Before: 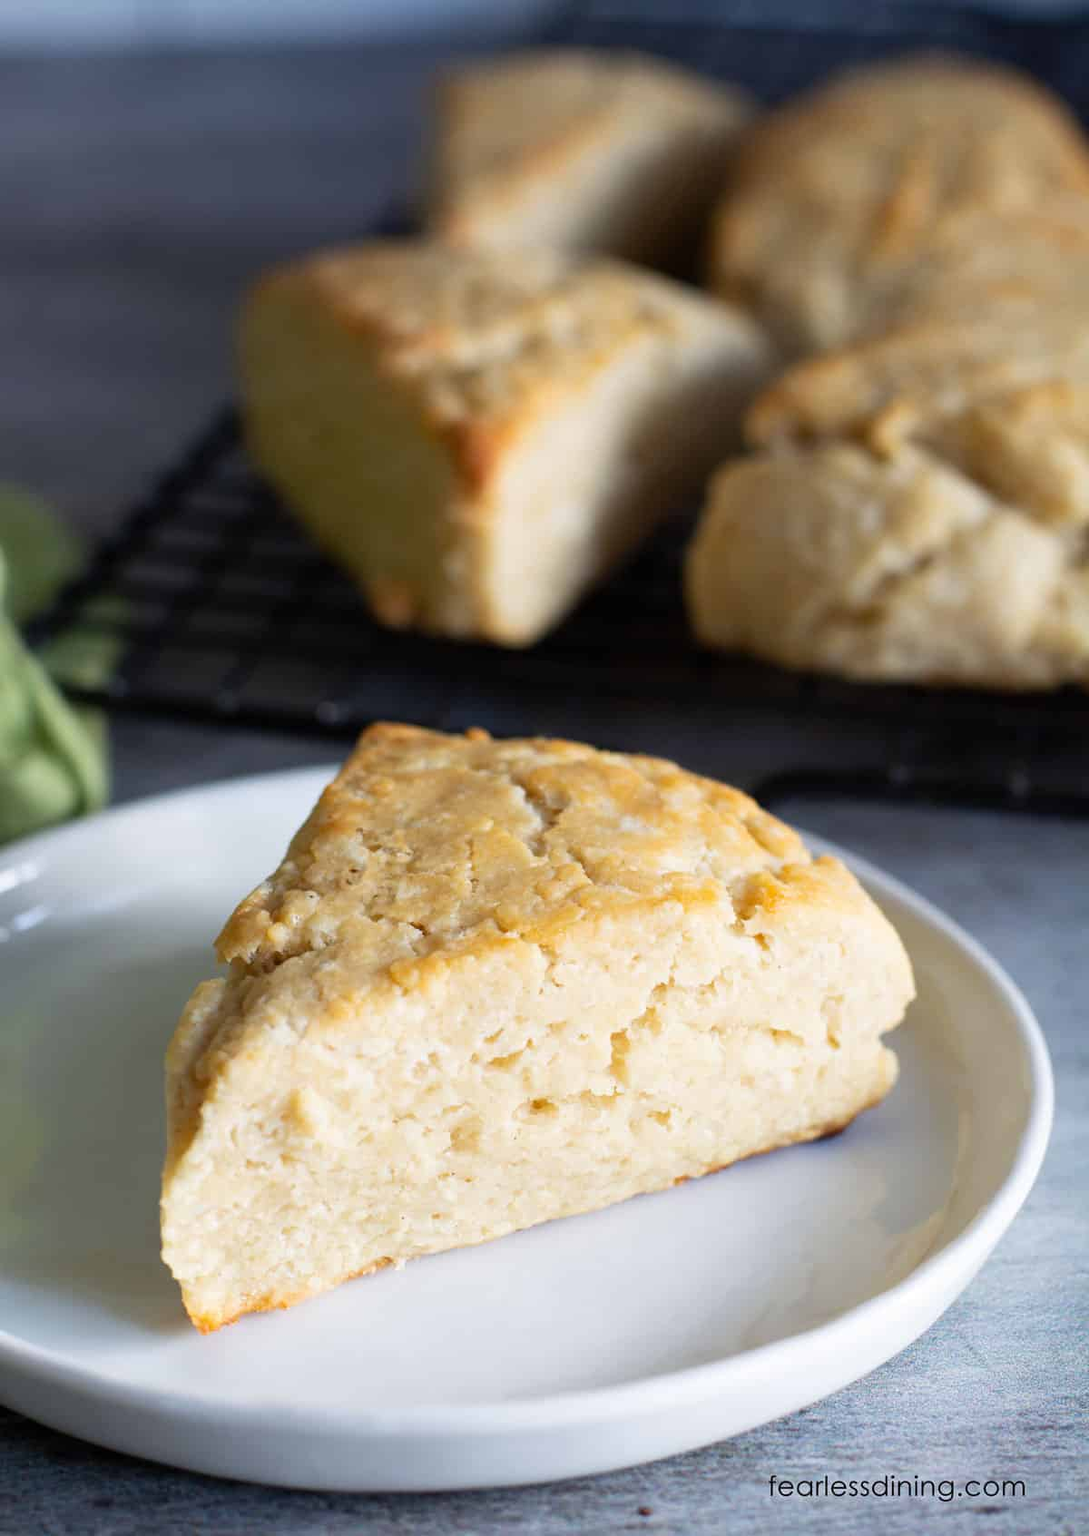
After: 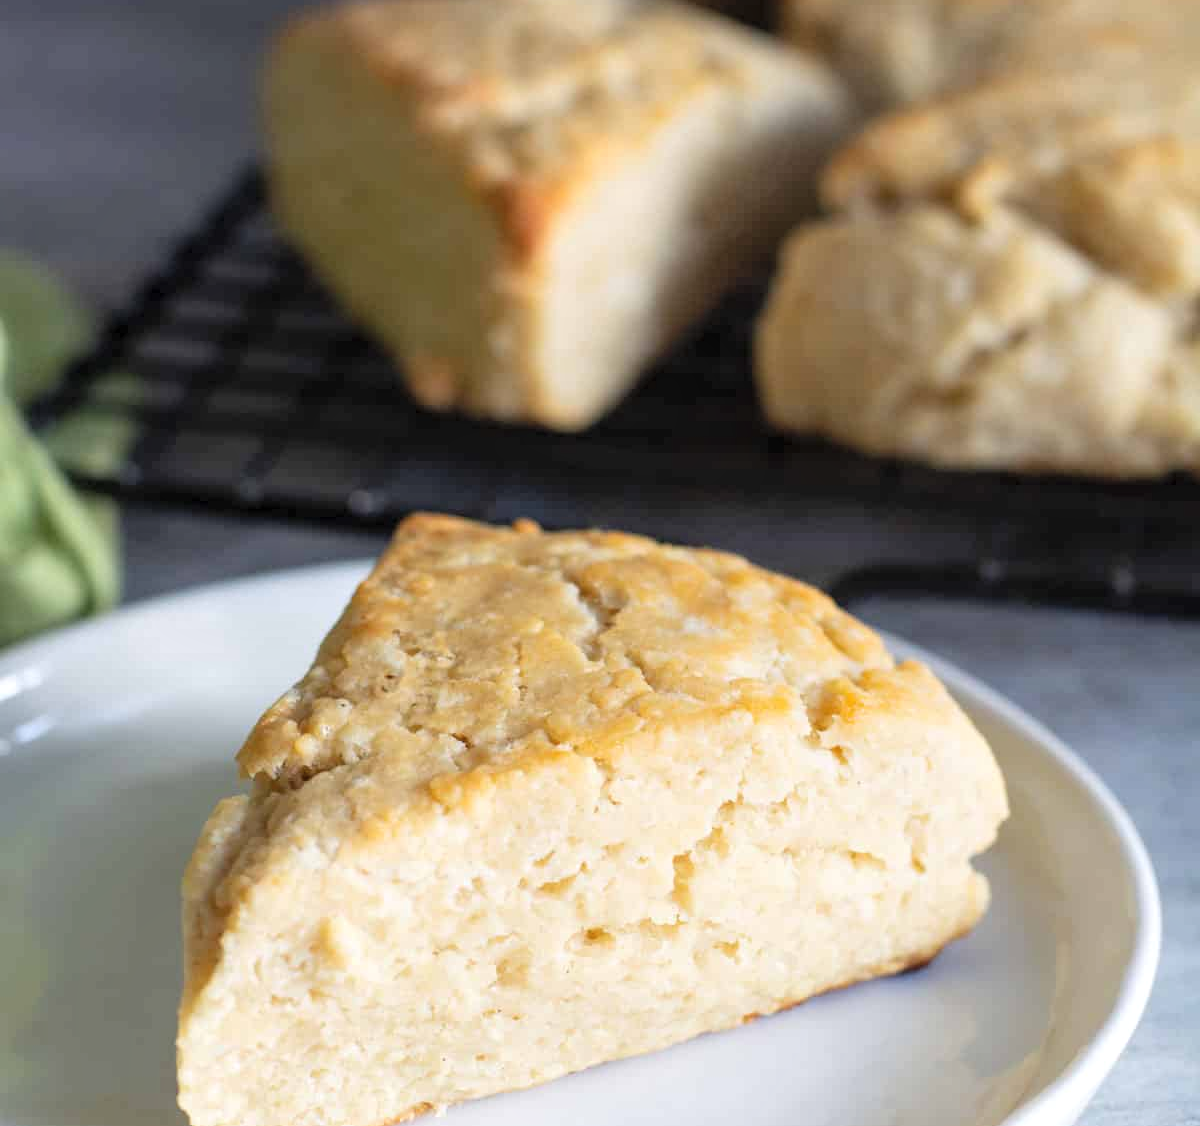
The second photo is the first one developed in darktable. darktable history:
local contrast: on, module defaults
contrast brightness saturation: brightness 0.15
crop: top 16.727%, bottom 16.727%
